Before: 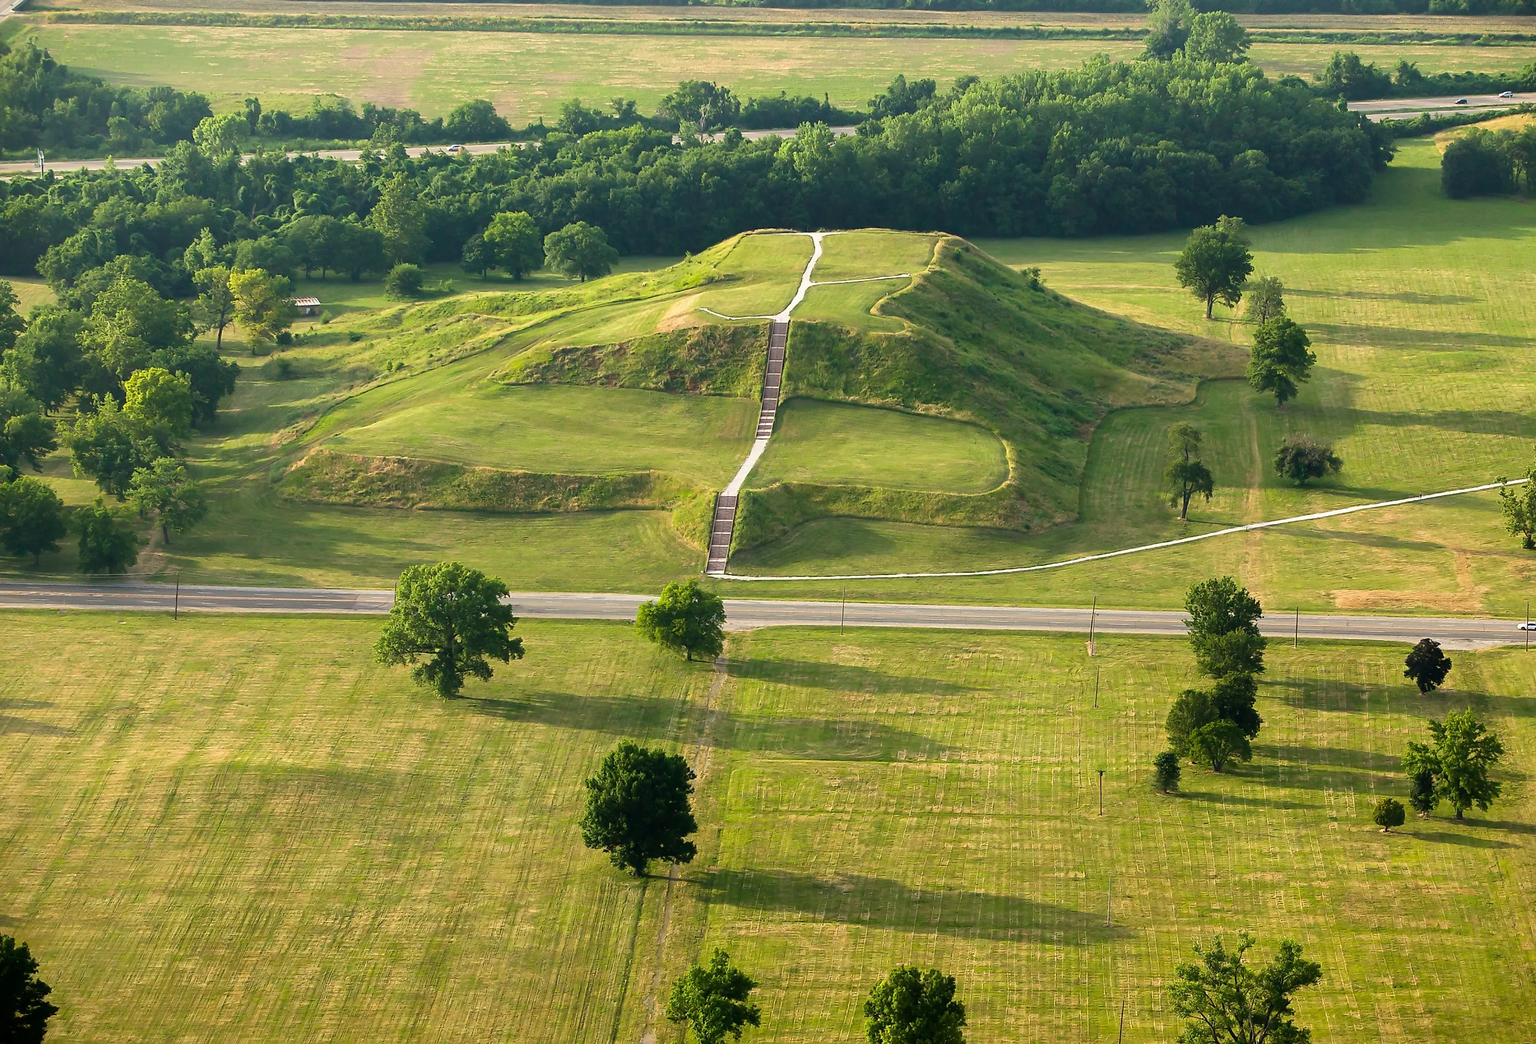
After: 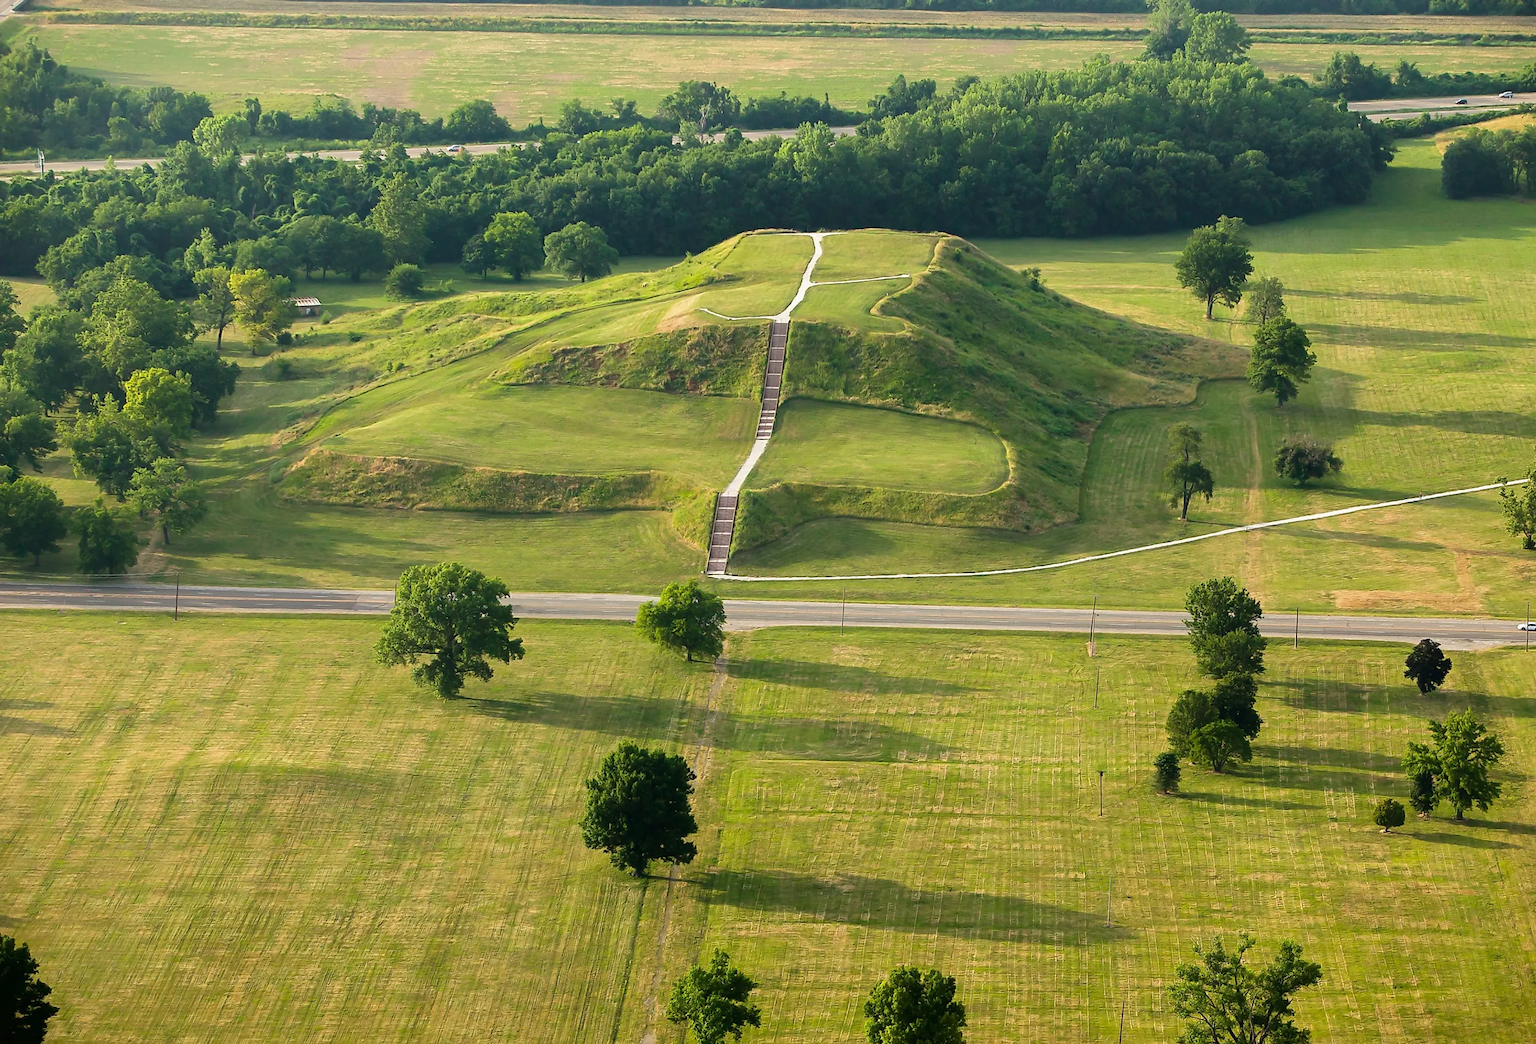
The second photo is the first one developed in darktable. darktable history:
tone curve: curves: ch0 [(0, 0) (0.003, 0.013) (0.011, 0.018) (0.025, 0.027) (0.044, 0.045) (0.069, 0.068) (0.1, 0.096) (0.136, 0.13) (0.177, 0.168) (0.224, 0.217) (0.277, 0.277) (0.335, 0.338) (0.399, 0.401) (0.468, 0.473) (0.543, 0.544) (0.623, 0.621) (0.709, 0.7) (0.801, 0.781) (0.898, 0.869) (1, 1)], color space Lab, linked channels, preserve colors none
